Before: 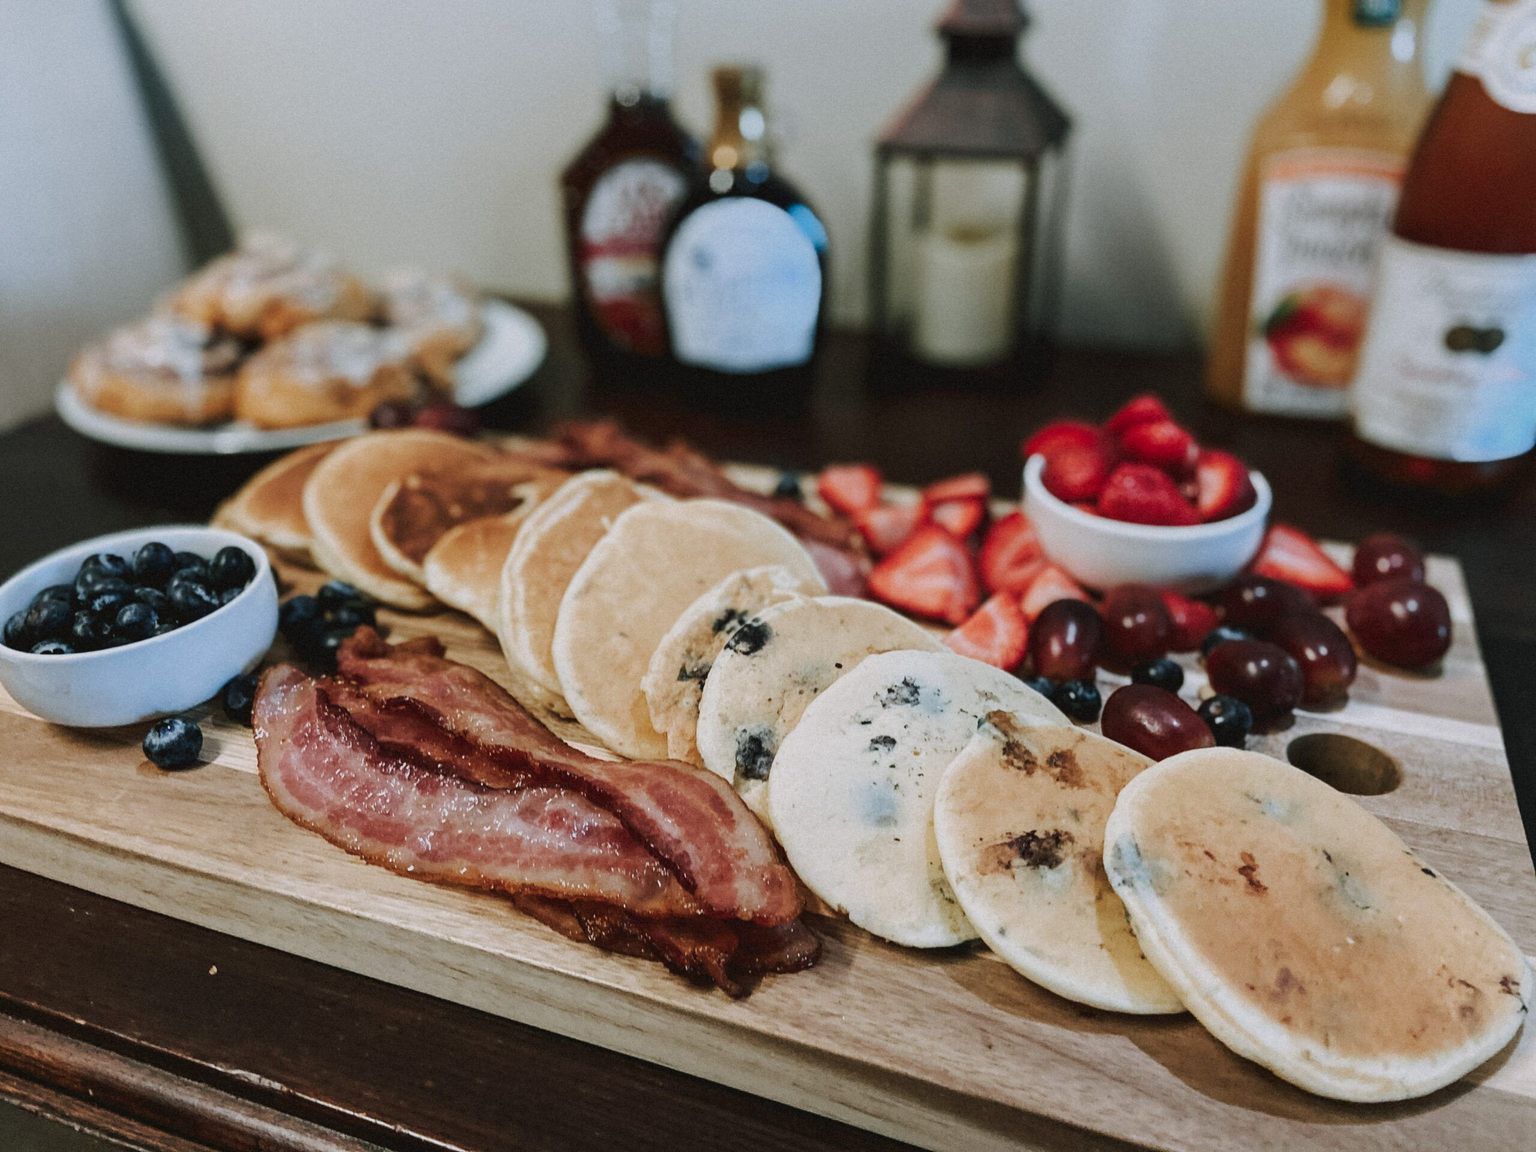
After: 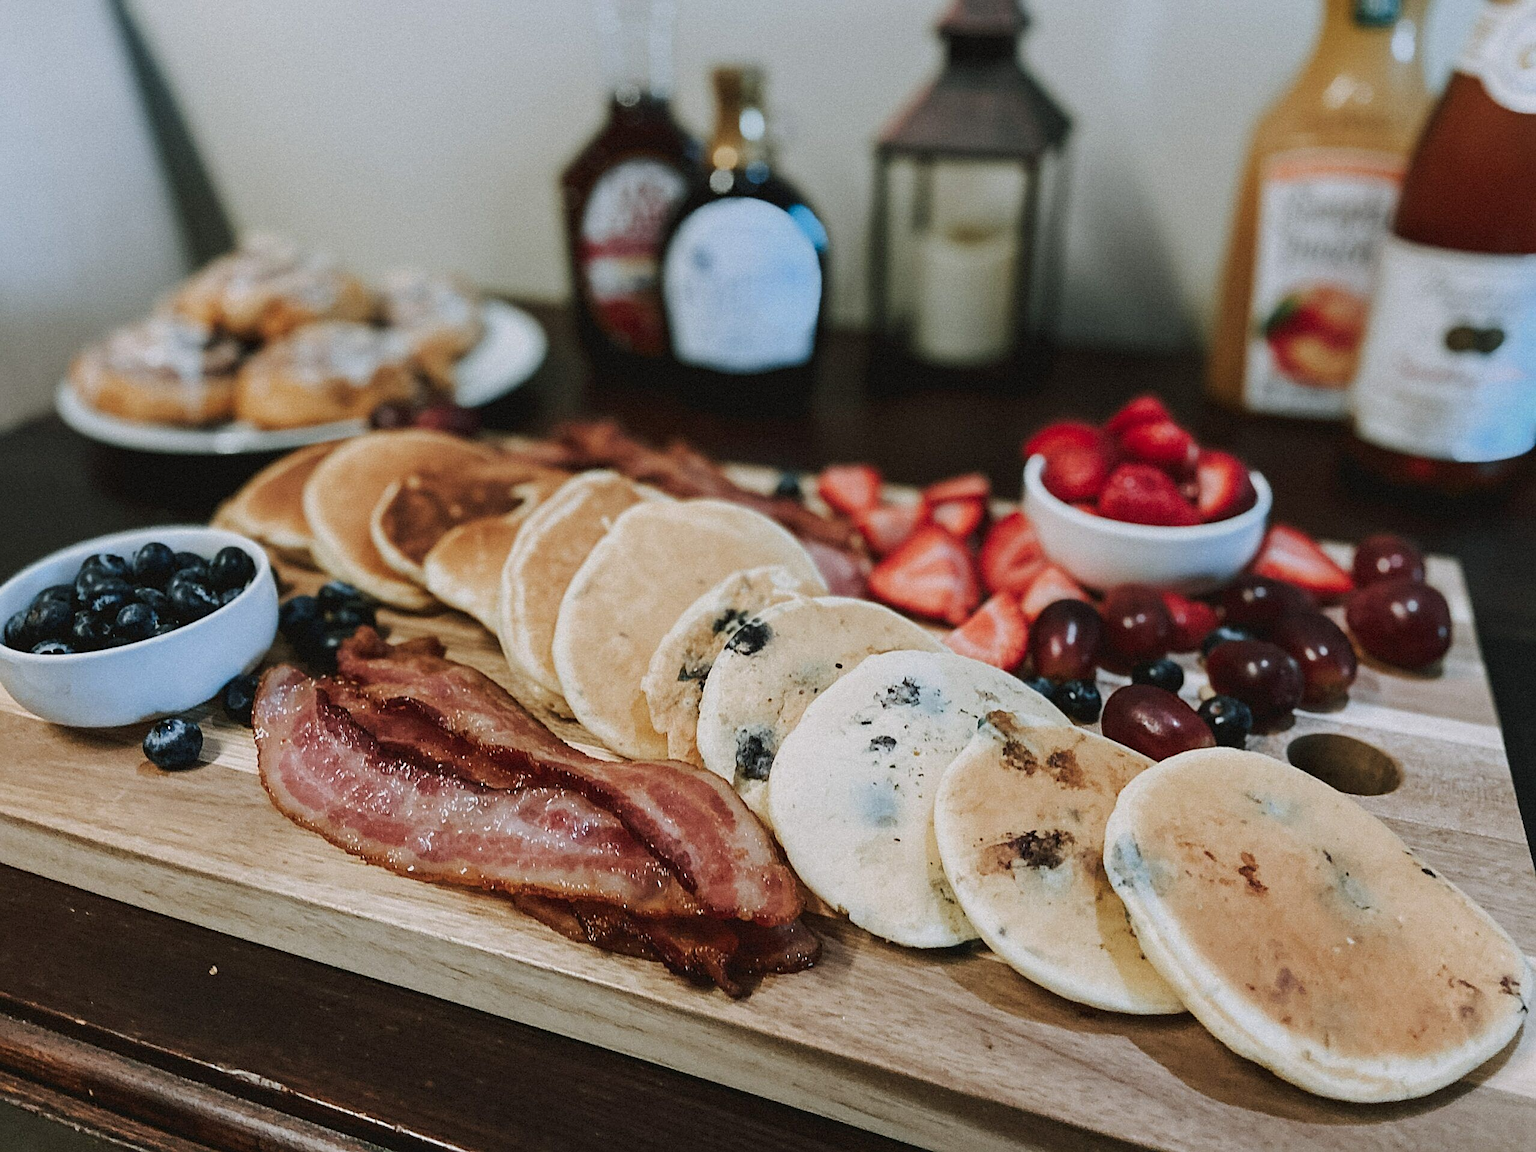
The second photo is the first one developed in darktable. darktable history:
white balance: red 1, blue 1
sharpen: on, module defaults
